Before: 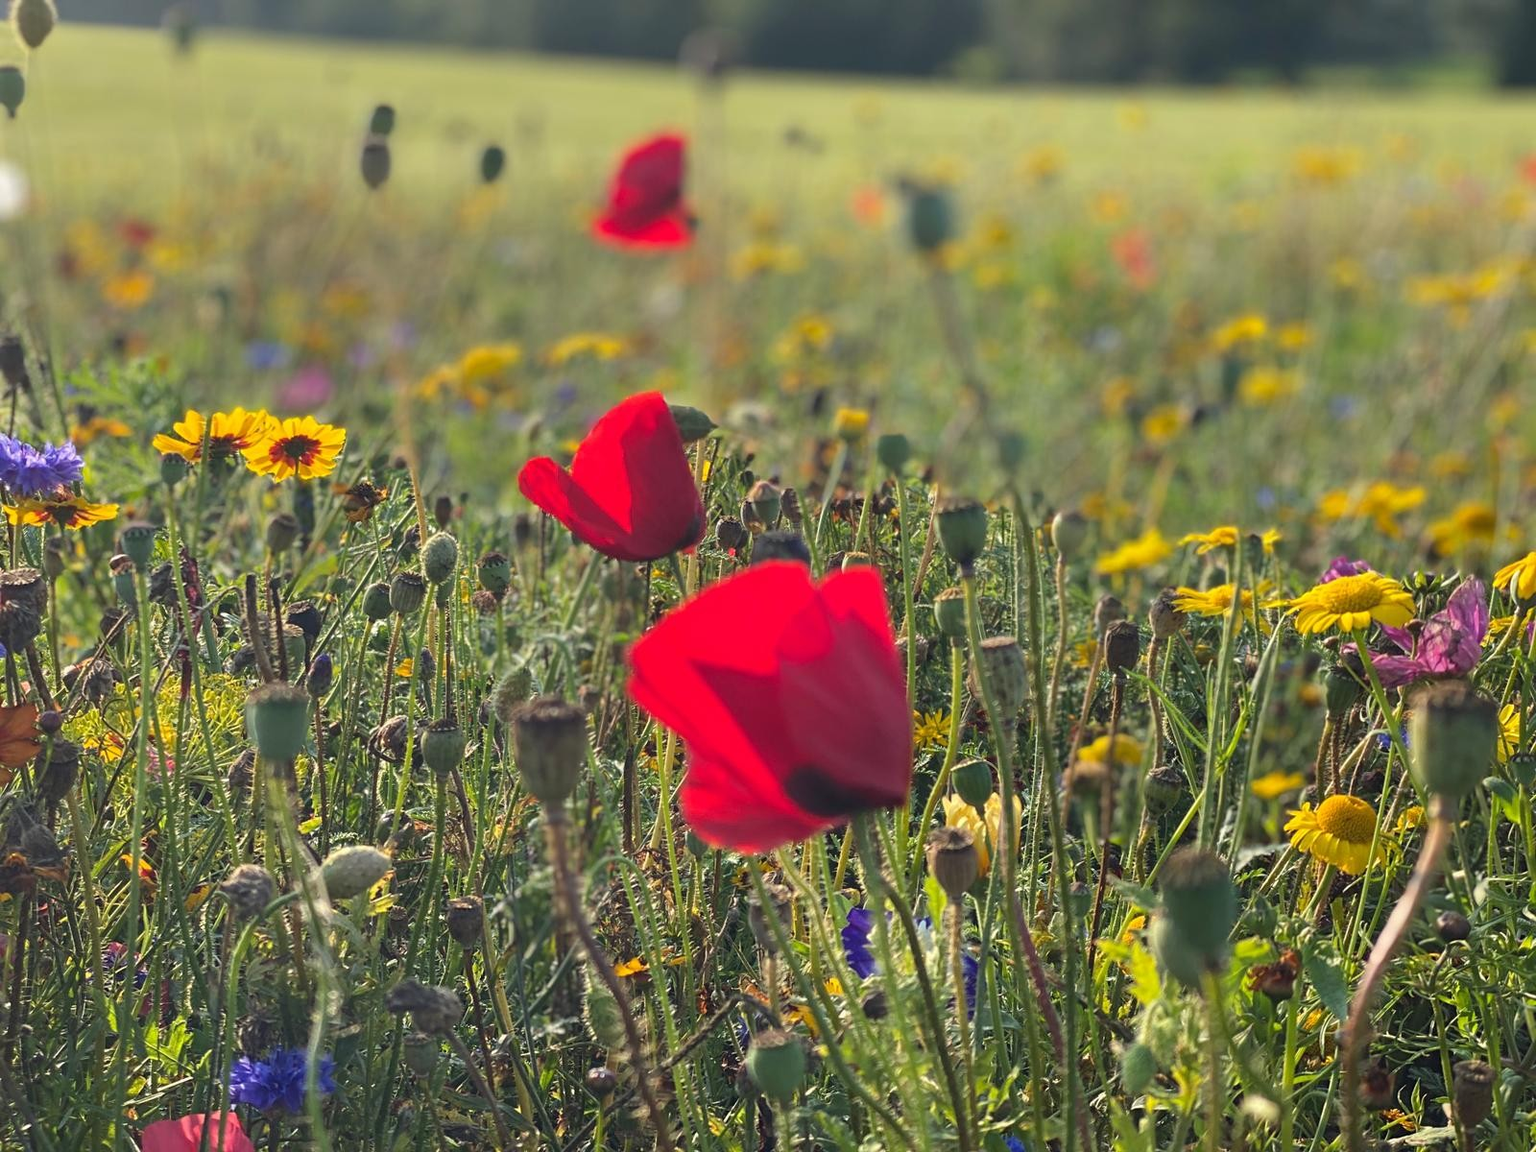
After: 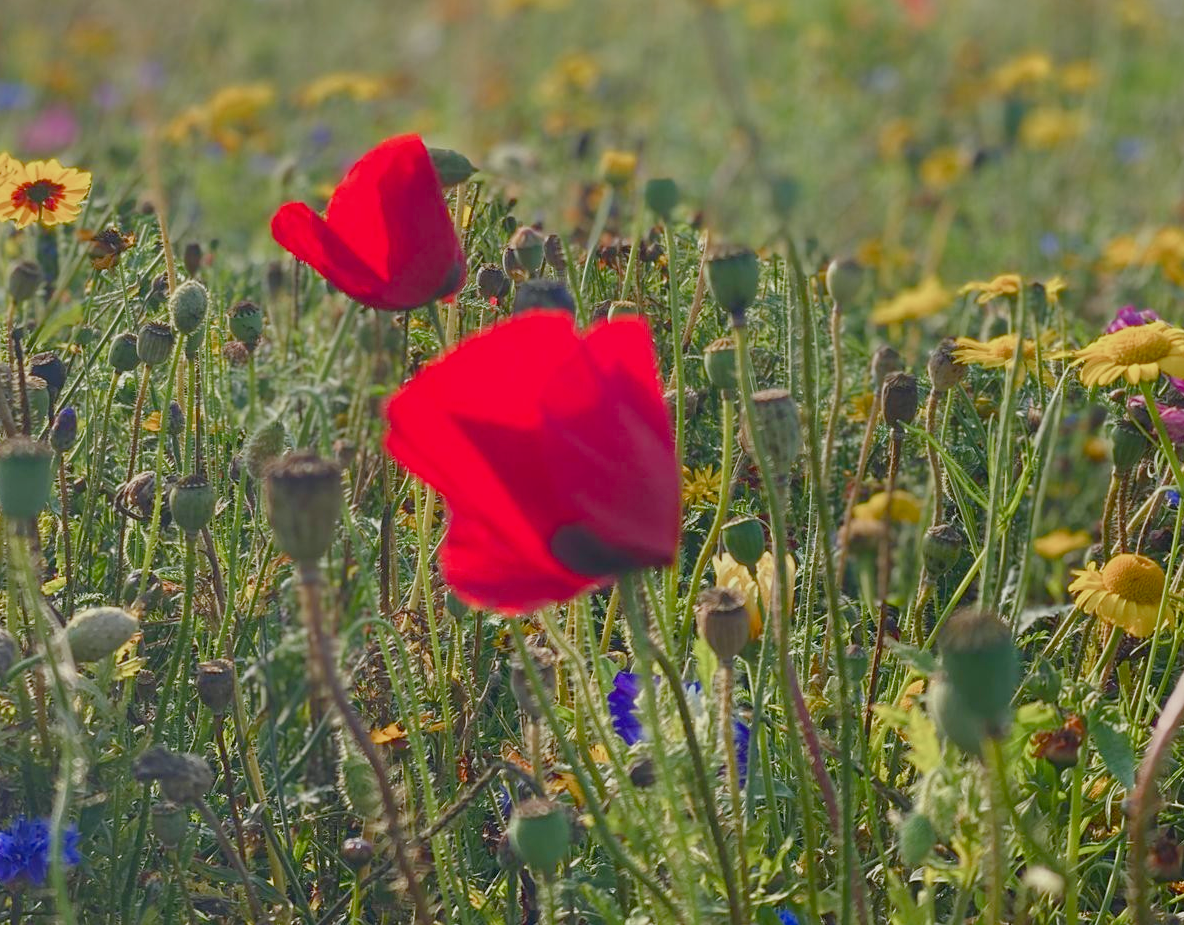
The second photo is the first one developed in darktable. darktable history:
white balance: red 0.982, blue 1.018
color balance rgb: shadows lift › chroma 1%, shadows lift › hue 113°, highlights gain › chroma 0.2%, highlights gain › hue 333°, perceptual saturation grading › global saturation 20%, perceptual saturation grading › highlights -50%, perceptual saturation grading › shadows 25%, contrast -20%
crop: left 16.871%, top 22.857%, right 9.116%
